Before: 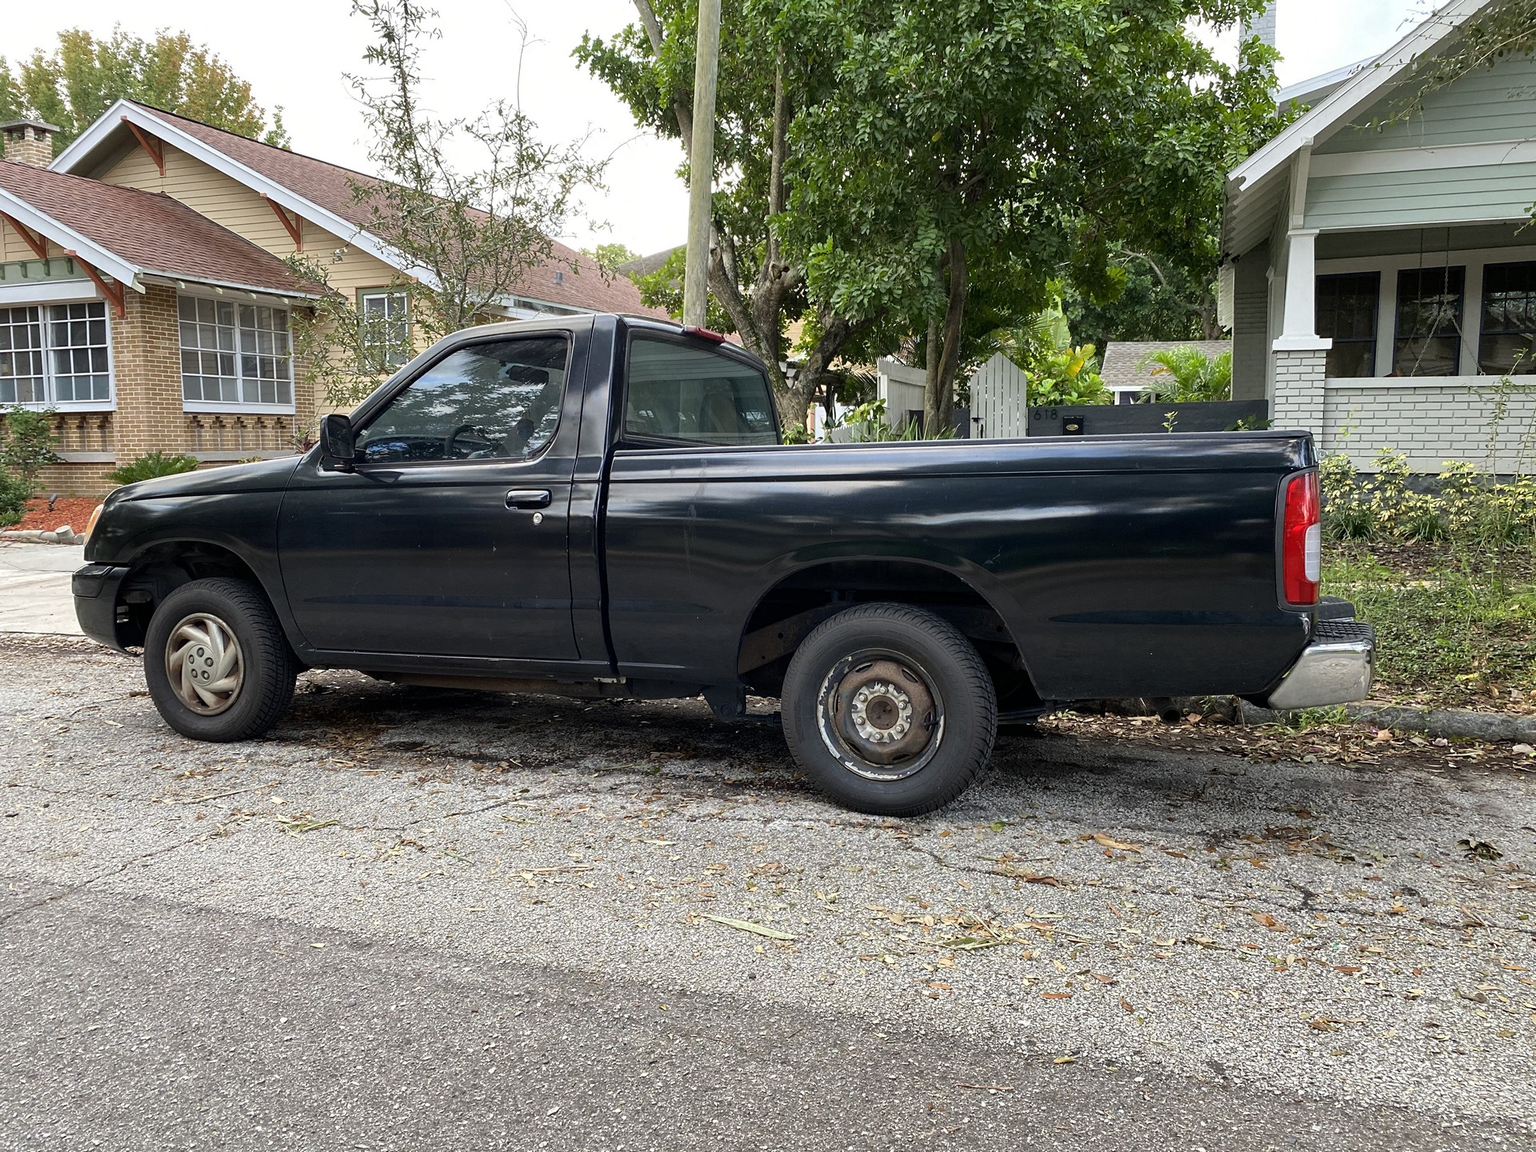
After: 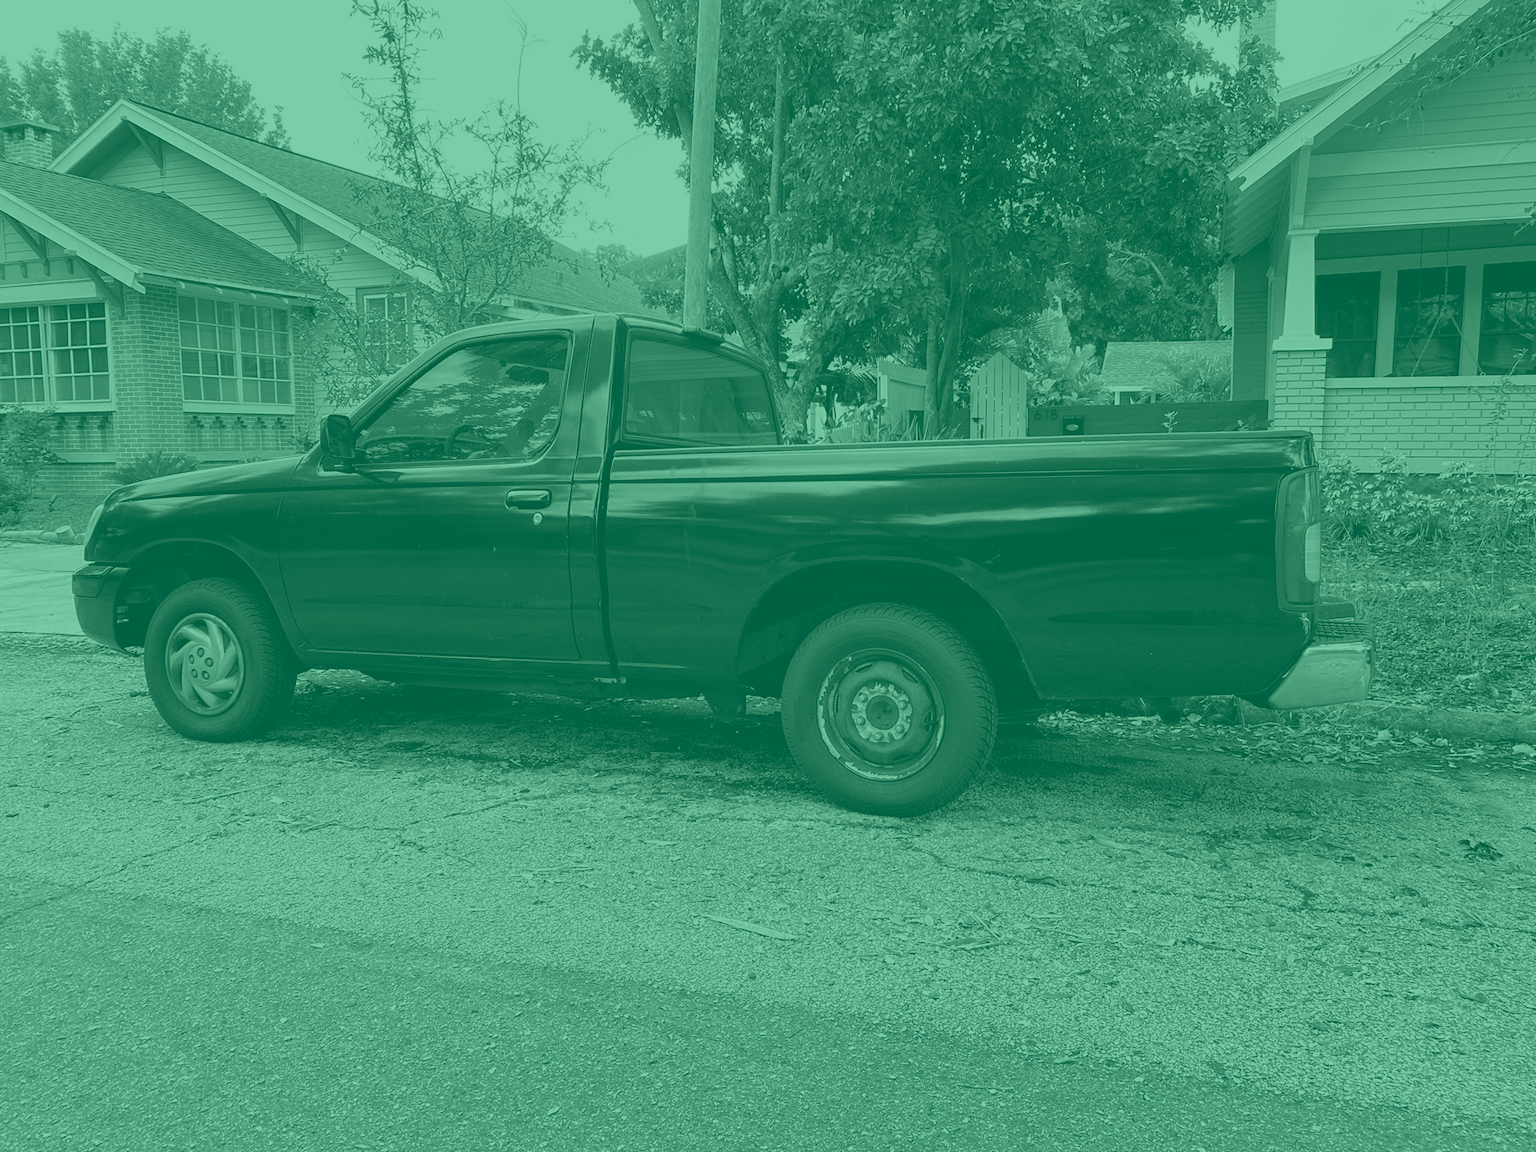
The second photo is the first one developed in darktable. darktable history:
exposure: black level correction 0, exposure -0.721 EV, compensate highlight preservation false
color correction: highlights a* 19.59, highlights b* 27.49, shadows a* 3.46, shadows b* -17.28, saturation 0.73
colorize: hue 147.6°, saturation 65%, lightness 21.64%
